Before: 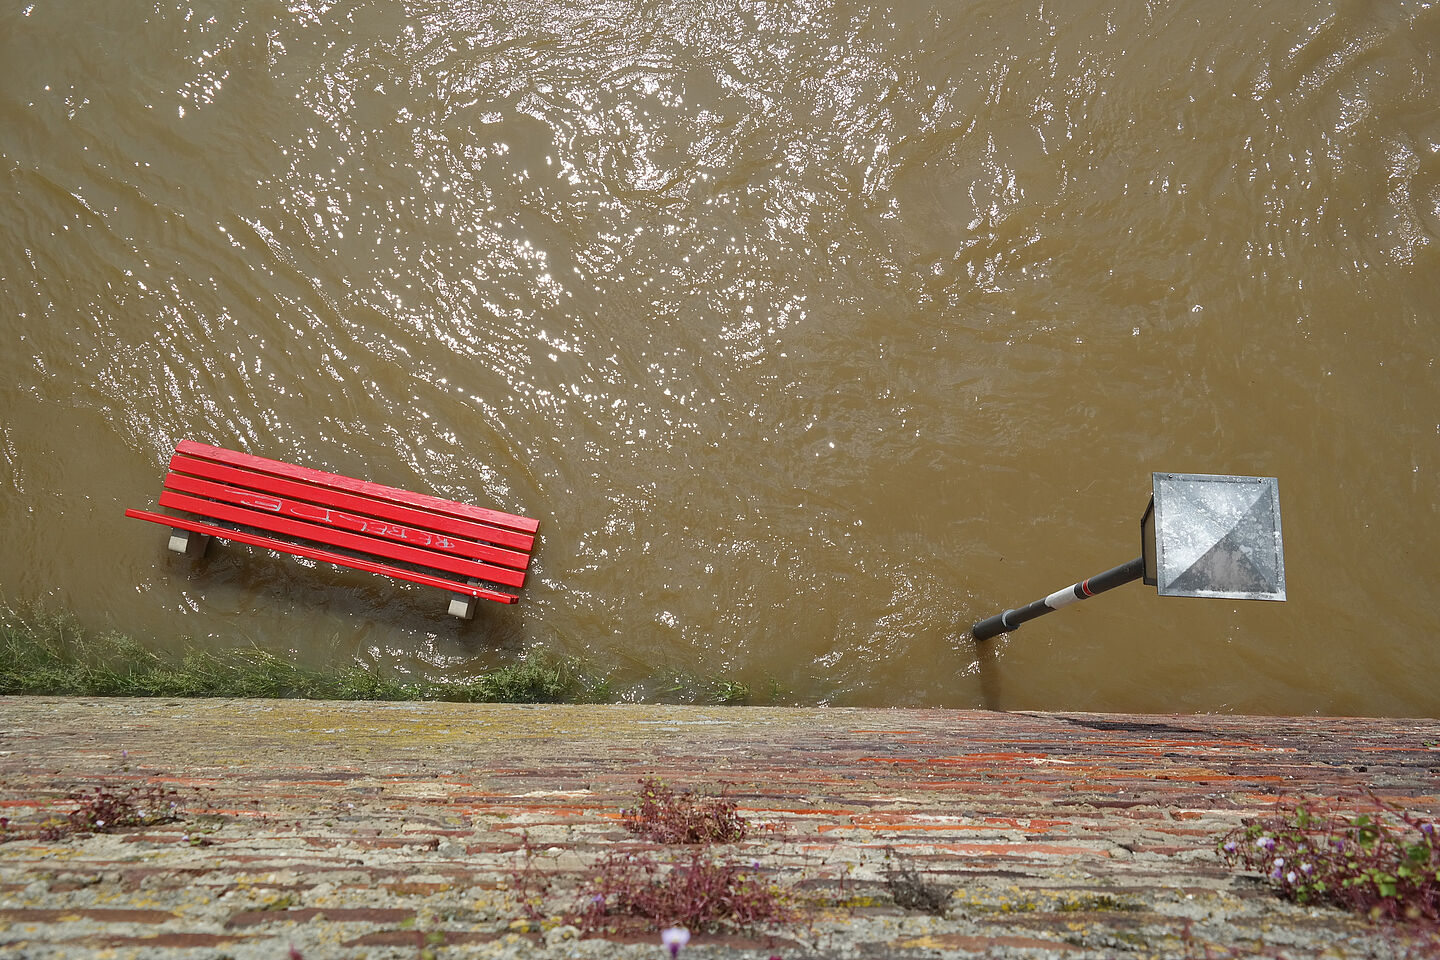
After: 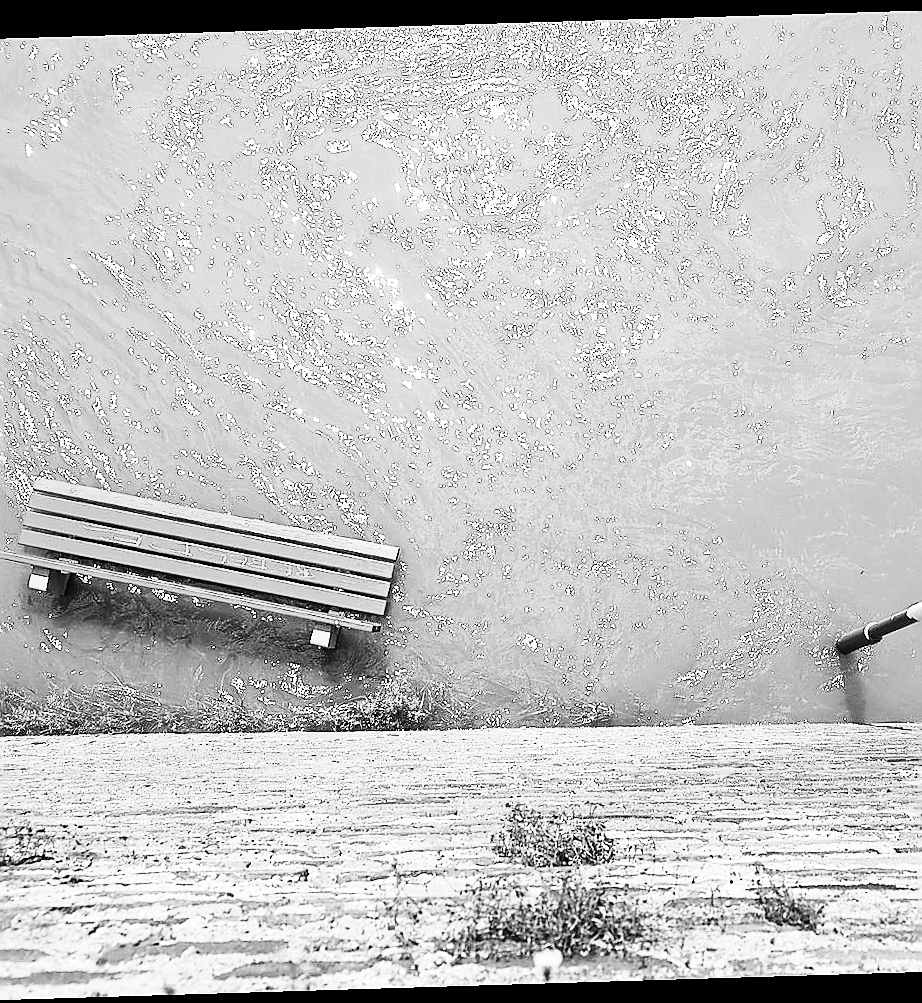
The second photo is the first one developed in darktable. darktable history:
sharpen: radius 1.4, amount 1.25, threshold 0.7
contrast equalizer: octaves 7, y [[0.6 ×6], [0.55 ×6], [0 ×6], [0 ×6], [0 ×6]], mix -0.2
rotate and perspective: rotation -1.75°, automatic cropping off
crop: left 10.644%, right 26.528%
exposure: black level correction 0.001, exposure 0.5 EV, compensate exposure bias true, compensate highlight preservation false
monochrome: on, module defaults
rgb curve: curves: ch0 [(0, 0) (0.21, 0.15) (0.24, 0.21) (0.5, 0.75) (0.75, 0.96) (0.89, 0.99) (1, 1)]; ch1 [(0, 0.02) (0.21, 0.13) (0.25, 0.2) (0.5, 0.67) (0.75, 0.9) (0.89, 0.97) (1, 1)]; ch2 [(0, 0.02) (0.21, 0.13) (0.25, 0.2) (0.5, 0.67) (0.75, 0.9) (0.89, 0.97) (1, 1)], compensate middle gray true
